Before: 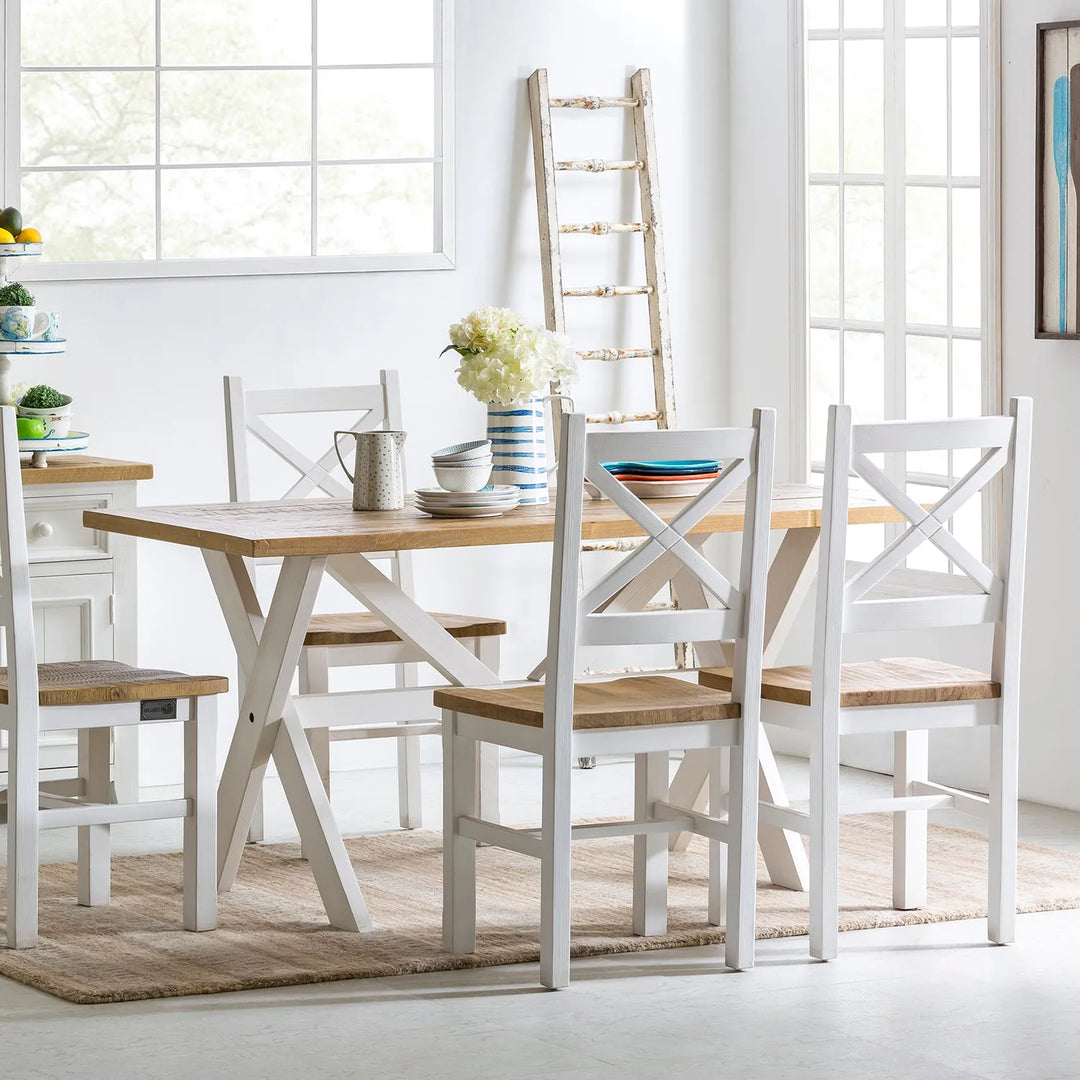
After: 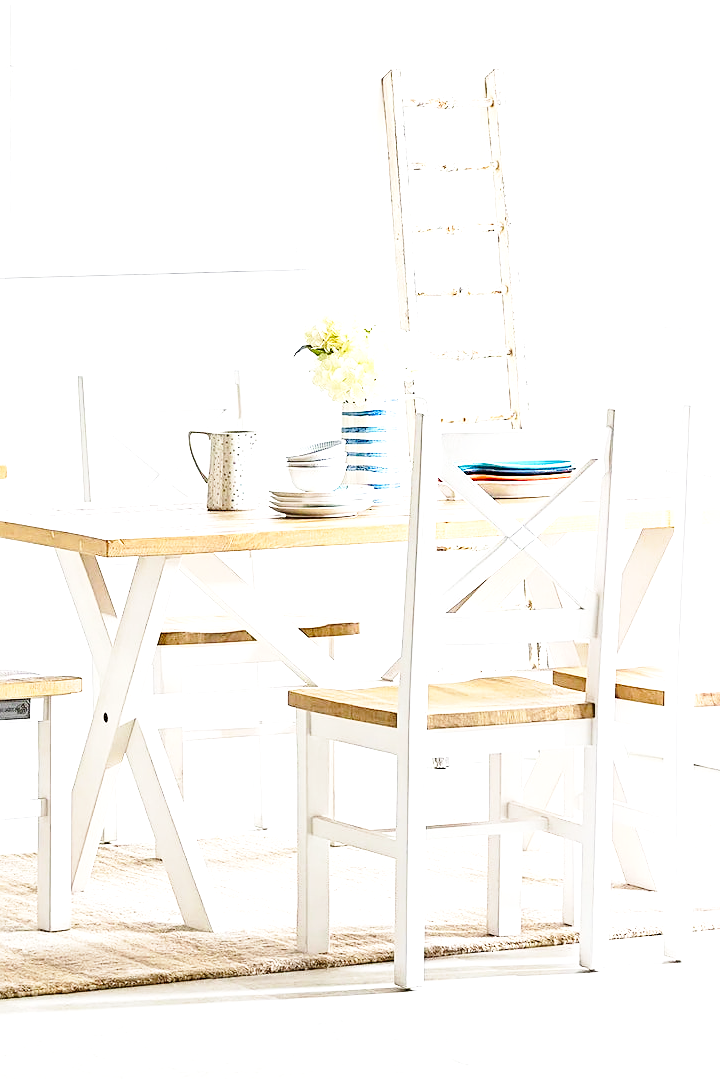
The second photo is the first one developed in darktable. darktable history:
exposure: black level correction 0, exposure 1.3 EV, compensate exposure bias true, compensate highlight preservation false
sharpen: on, module defaults
crop and rotate: left 13.537%, right 19.796%
base curve: curves: ch0 [(0, 0) (0.028, 0.03) (0.121, 0.232) (0.46, 0.748) (0.859, 0.968) (1, 1)], preserve colors none
